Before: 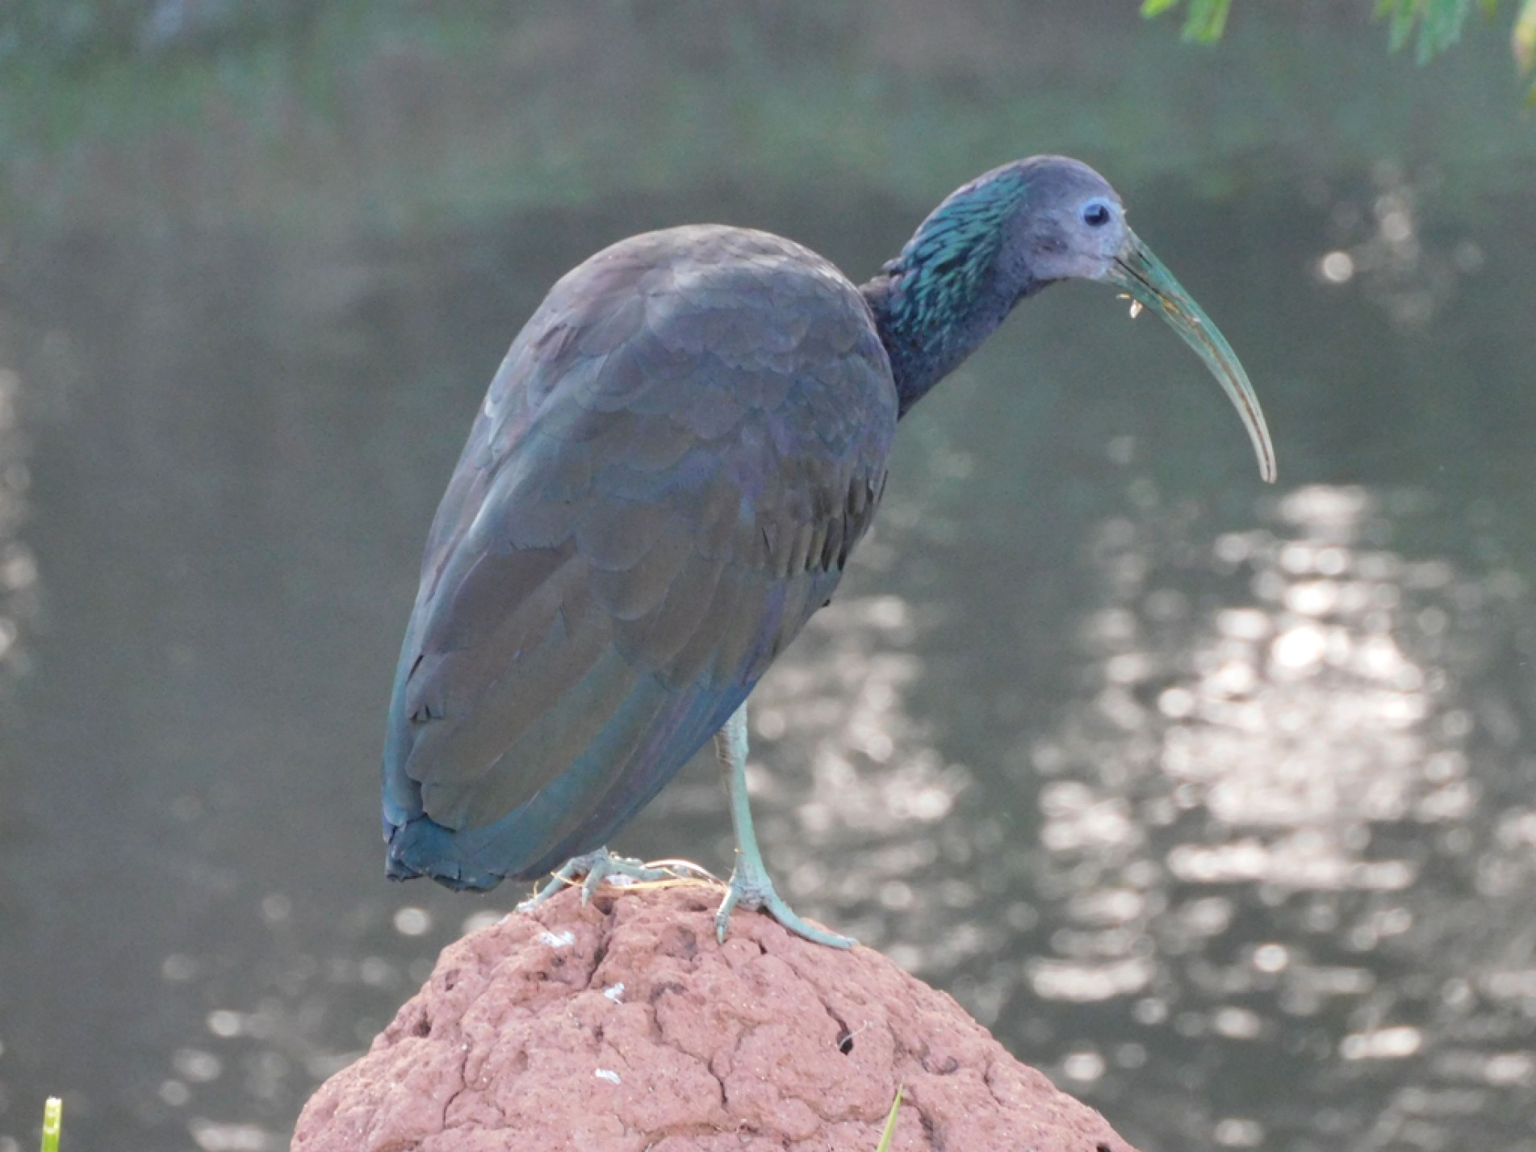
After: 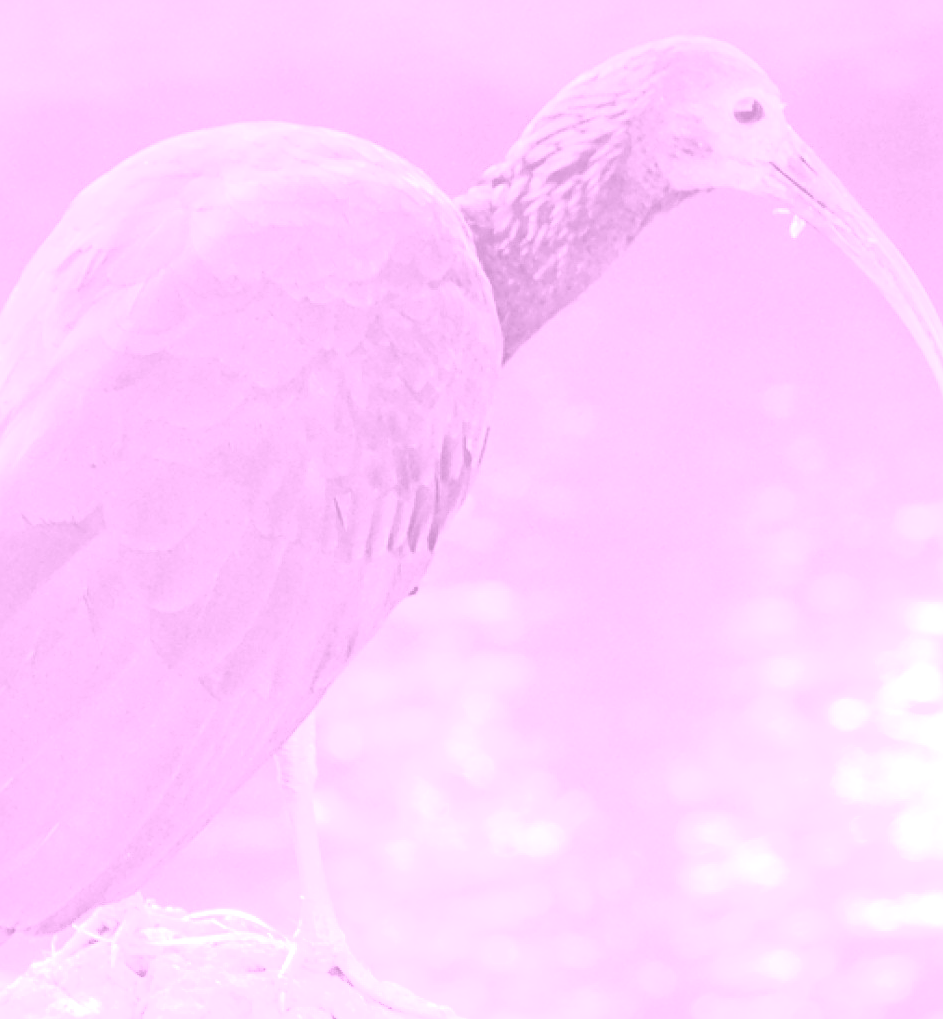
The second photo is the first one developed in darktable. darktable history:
crop: left 32.075%, top 10.976%, right 18.355%, bottom 17.596%
exposure: black level correction 0, exposure 1.2 EV, compensate exposure bias true, compensate highlight preservation false
colorize: hue 331.2°, saturation 69%, source mix 30.28%, lightness 69.02%, version 1
shadows and highlights: shadows -24.28, highlights 49.77, soften with gaussian
sharpen: on, module defaults
haze removal: compatibility mode true, adaptive false
contrast brightness saturation: contrast 0.22
